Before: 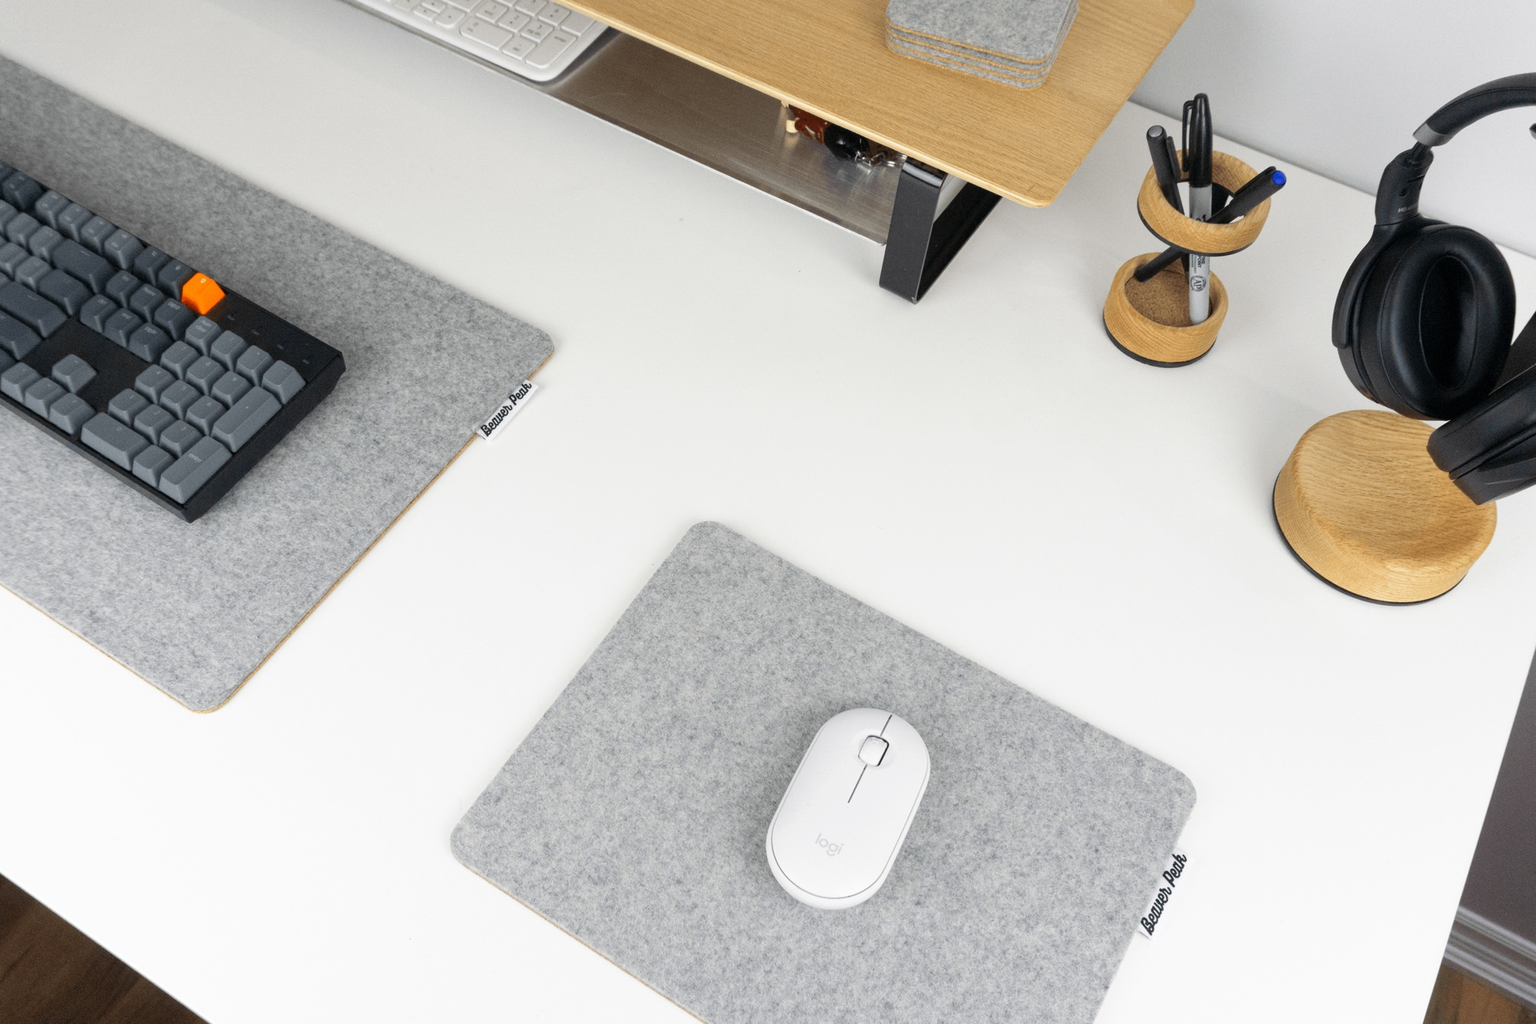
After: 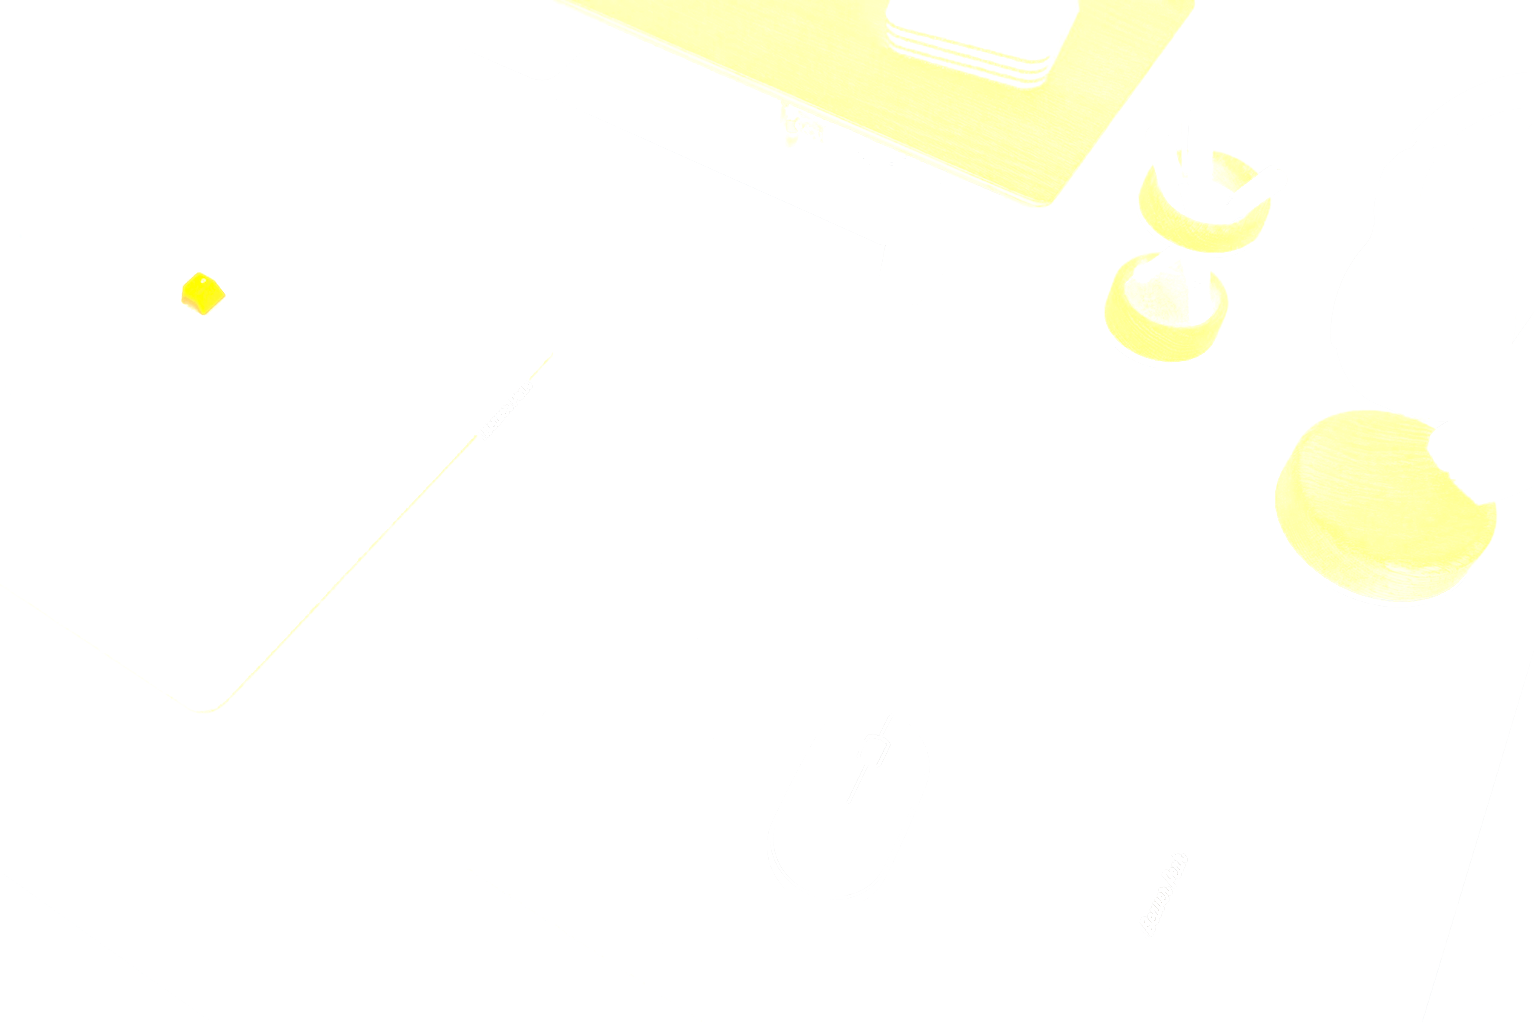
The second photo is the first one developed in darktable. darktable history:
bloom: size 70%, threshold 25%, strength 70%
shadows and highlights: highlights -60
base curve: curves: ch0 [(0, 0) (0.012, 0.01) (0.073, 0.168) (0.31, 0.711) (0.645, 0.957) (1, 1)], preserve colors none
sharpen: radius 1.967
